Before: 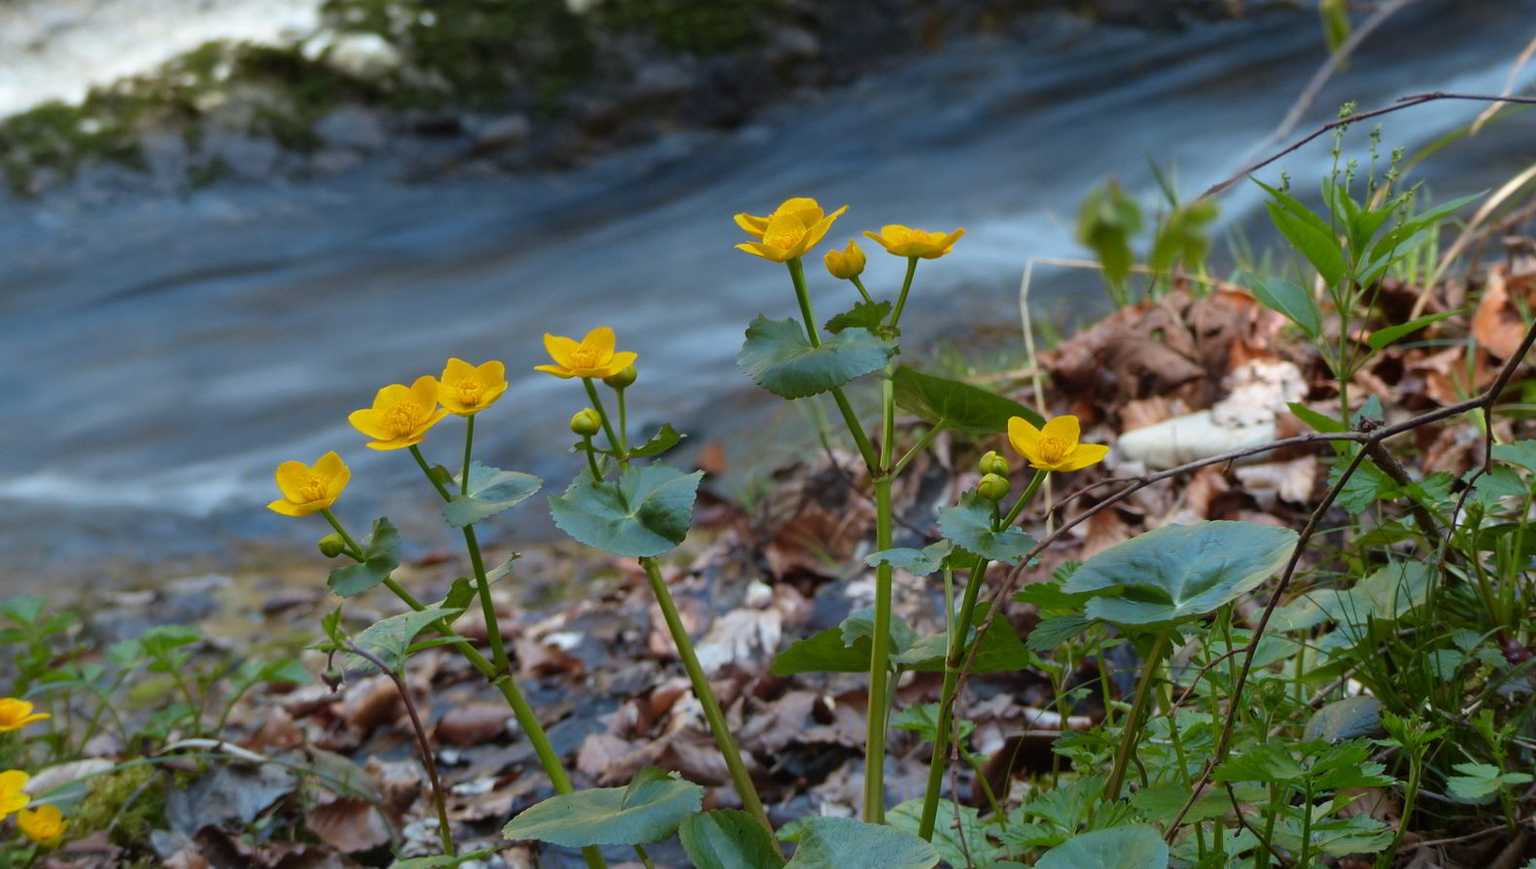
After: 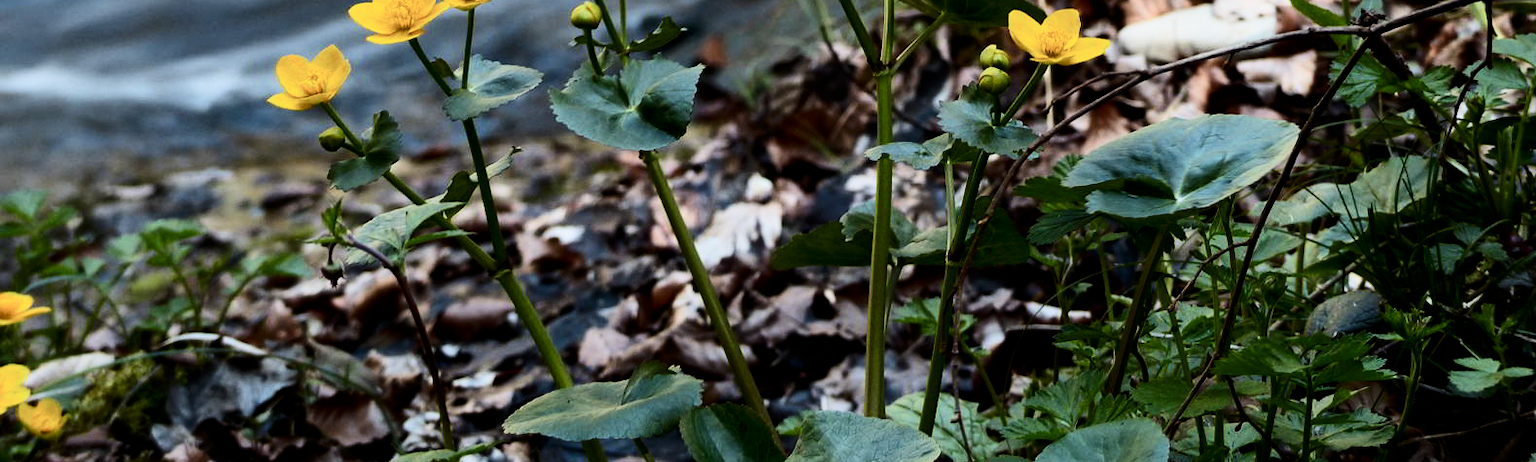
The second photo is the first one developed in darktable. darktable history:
crop and rotate: top 46.814%, right 0.031%
filmic rgb: black relative exposure -5.09 EV, white relative exposure 3.53 EV, hardness 3.18, contrast 1.505, highlights saturation mix -48.82%
contrast brightness saturation: contrast 0.294
